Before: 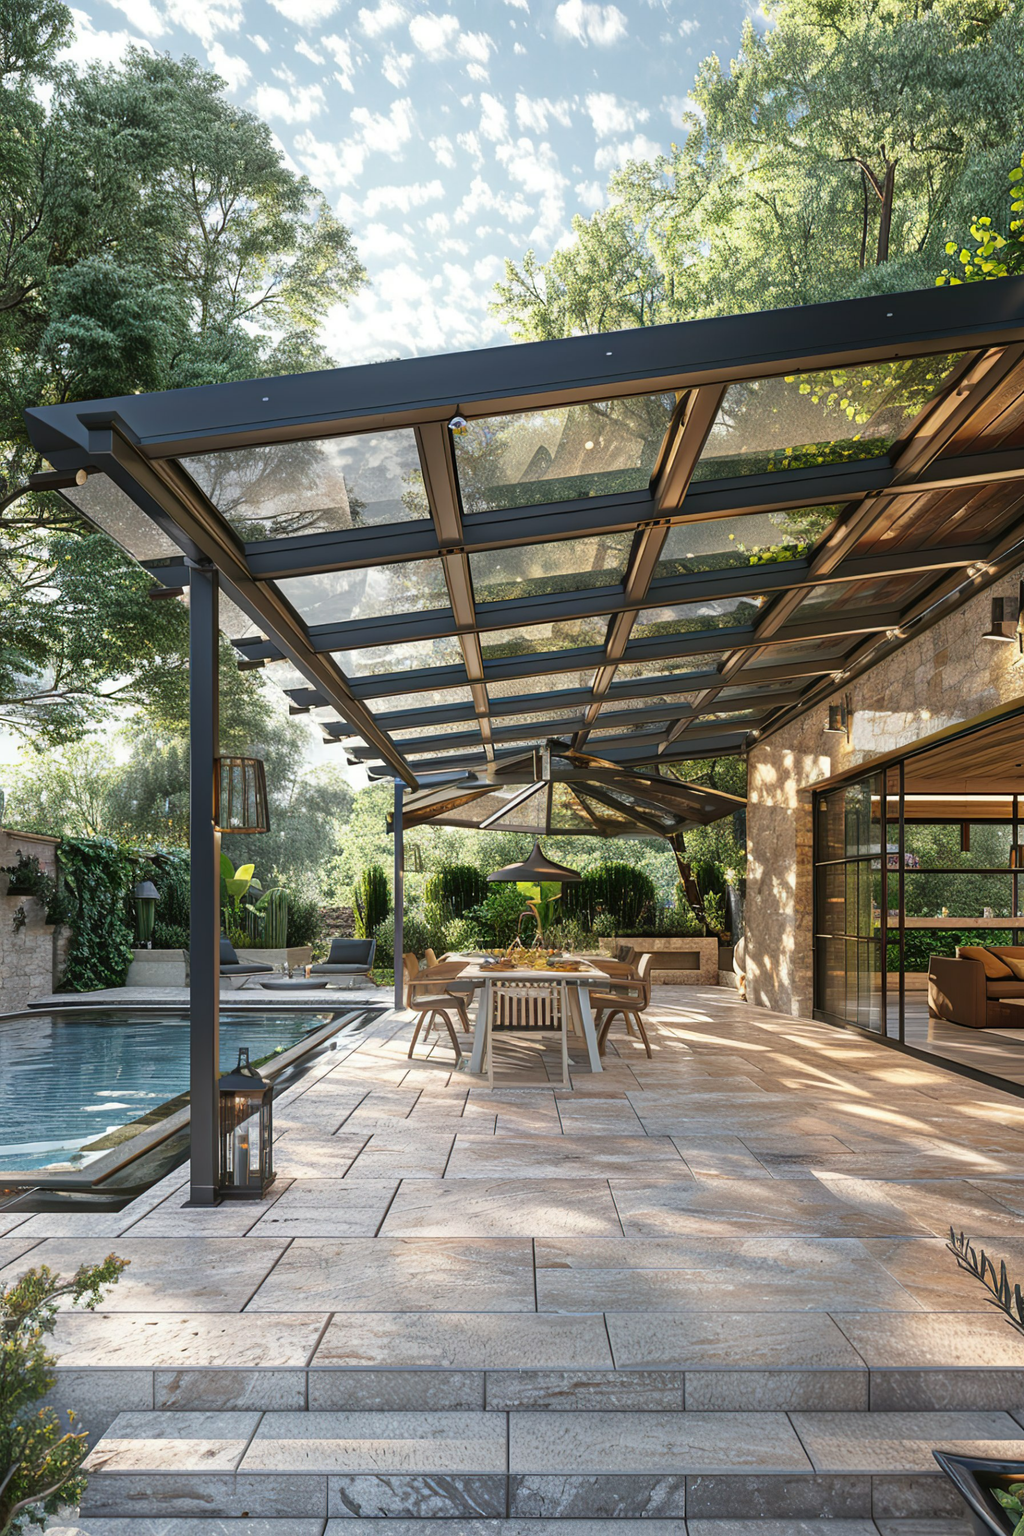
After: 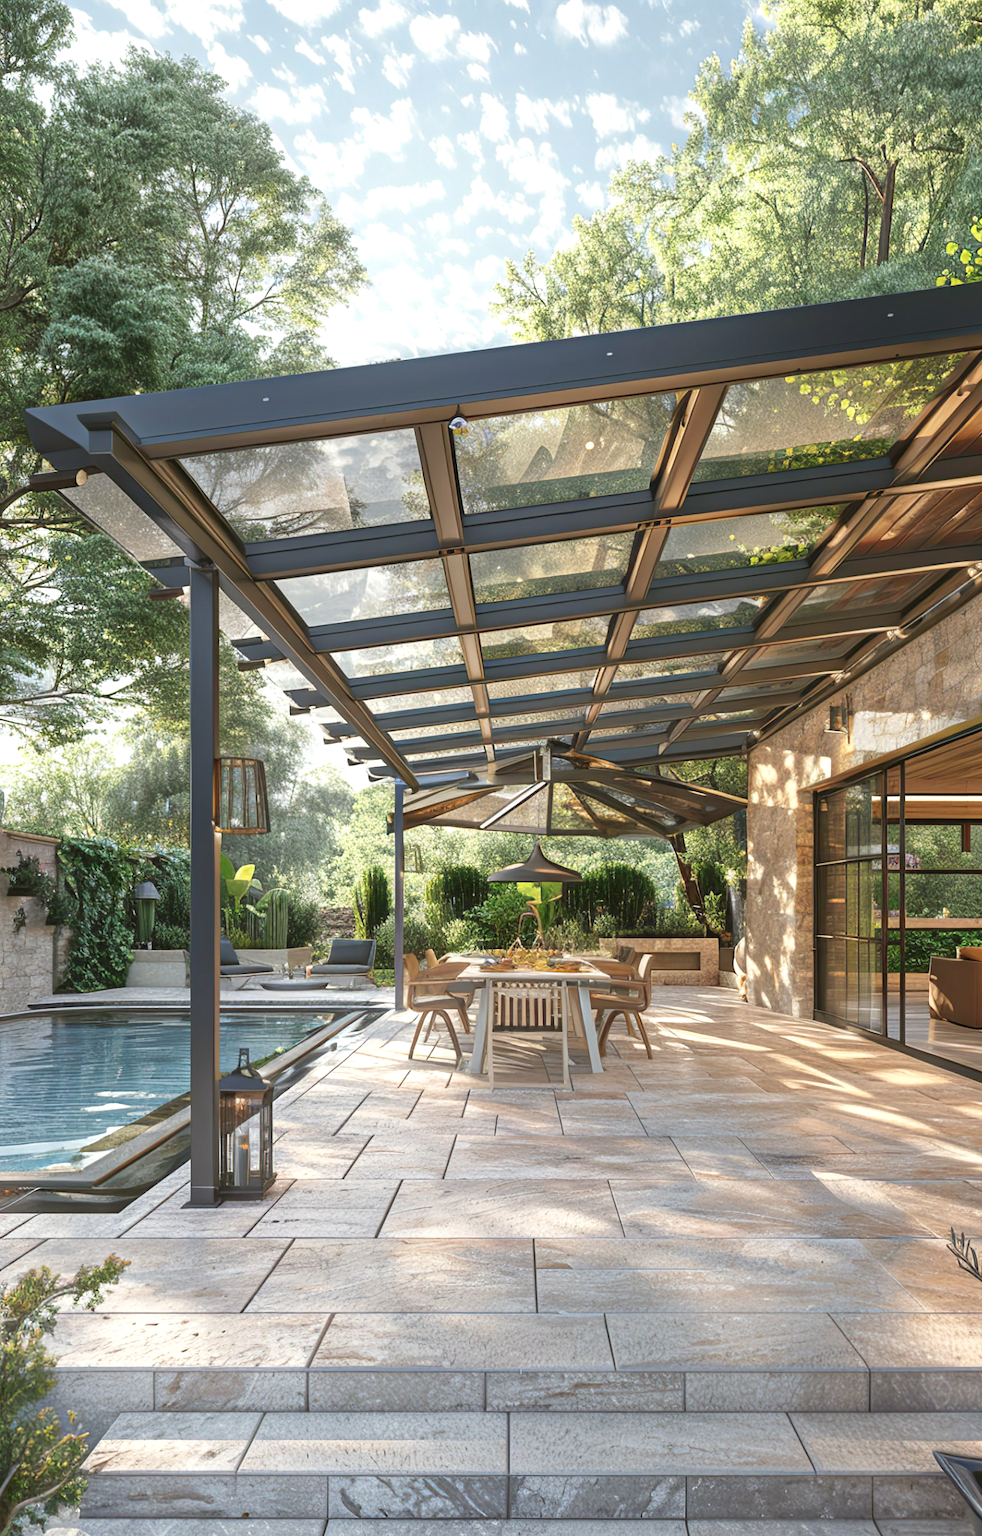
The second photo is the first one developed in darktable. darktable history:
color balance rgb: power › chroma 0.255%, power › hue 62.15°, linear chroma grading › global chroma -14.651%, perceptual saturation grading › global saturation 0.959%, perceptual brilliance grading › global brilliance 18.535%, contrast -20.114%
crop: right 4.089%, bottom 0.035%
